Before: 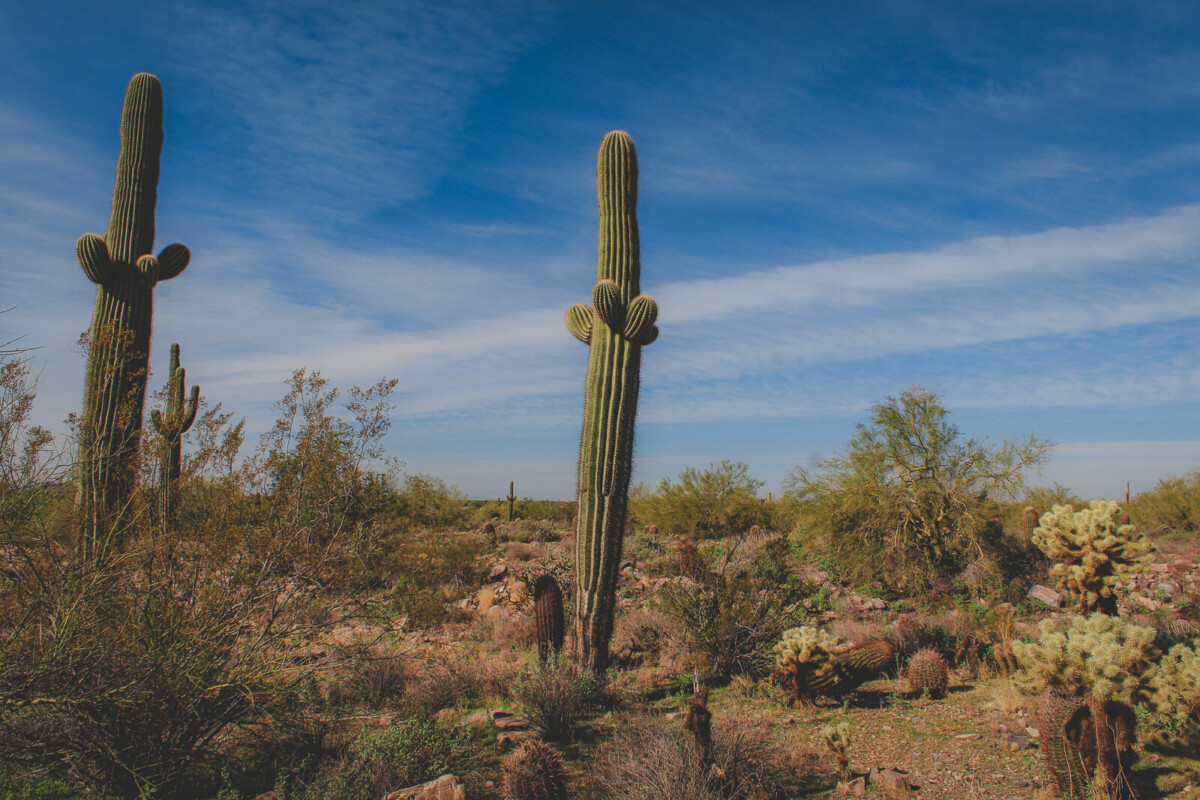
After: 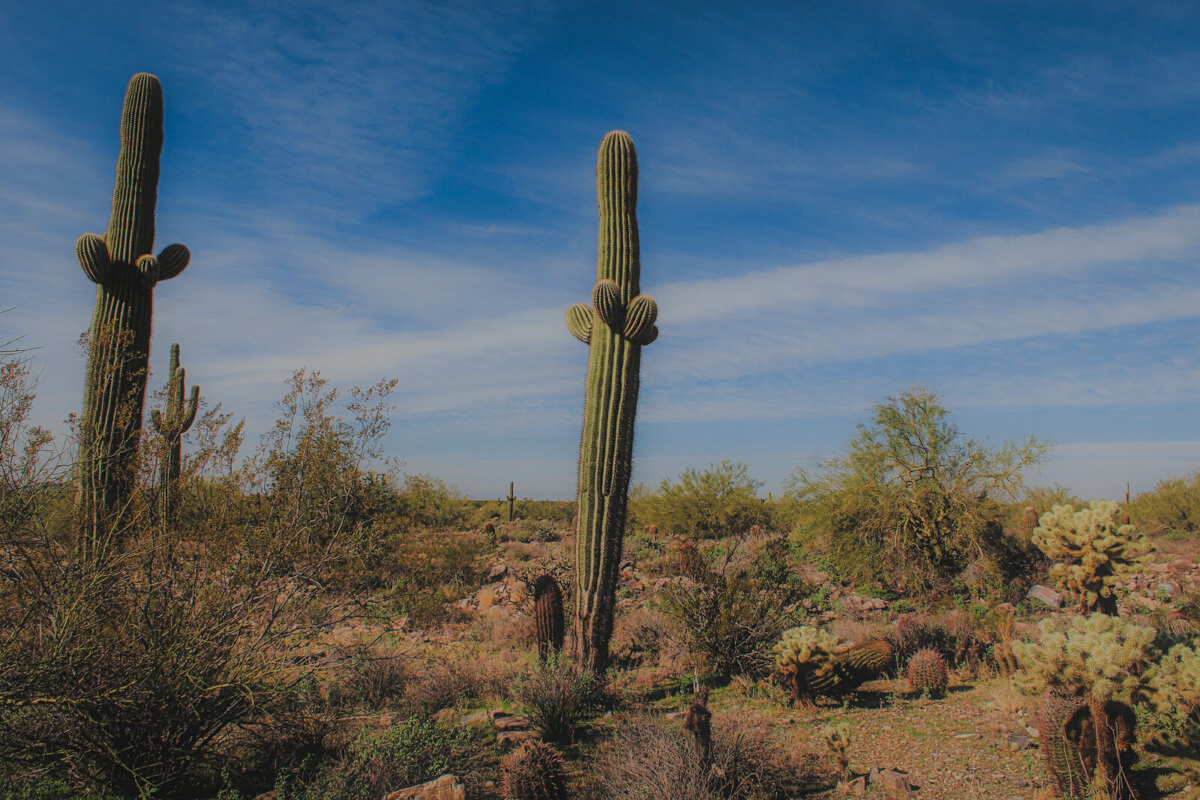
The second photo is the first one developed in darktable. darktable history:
contrast equalizer: octaves 7, y [[0.5, 0.496, 0.435, 0.435, 0.496, 0.5], [0.5 ×6], [0.5 ×6], [0 ×6], [0 ×6]]
filmic rgb: black relative exposure -6.08 EV, white relative exposure 6.95 EV, hardness 2.27
